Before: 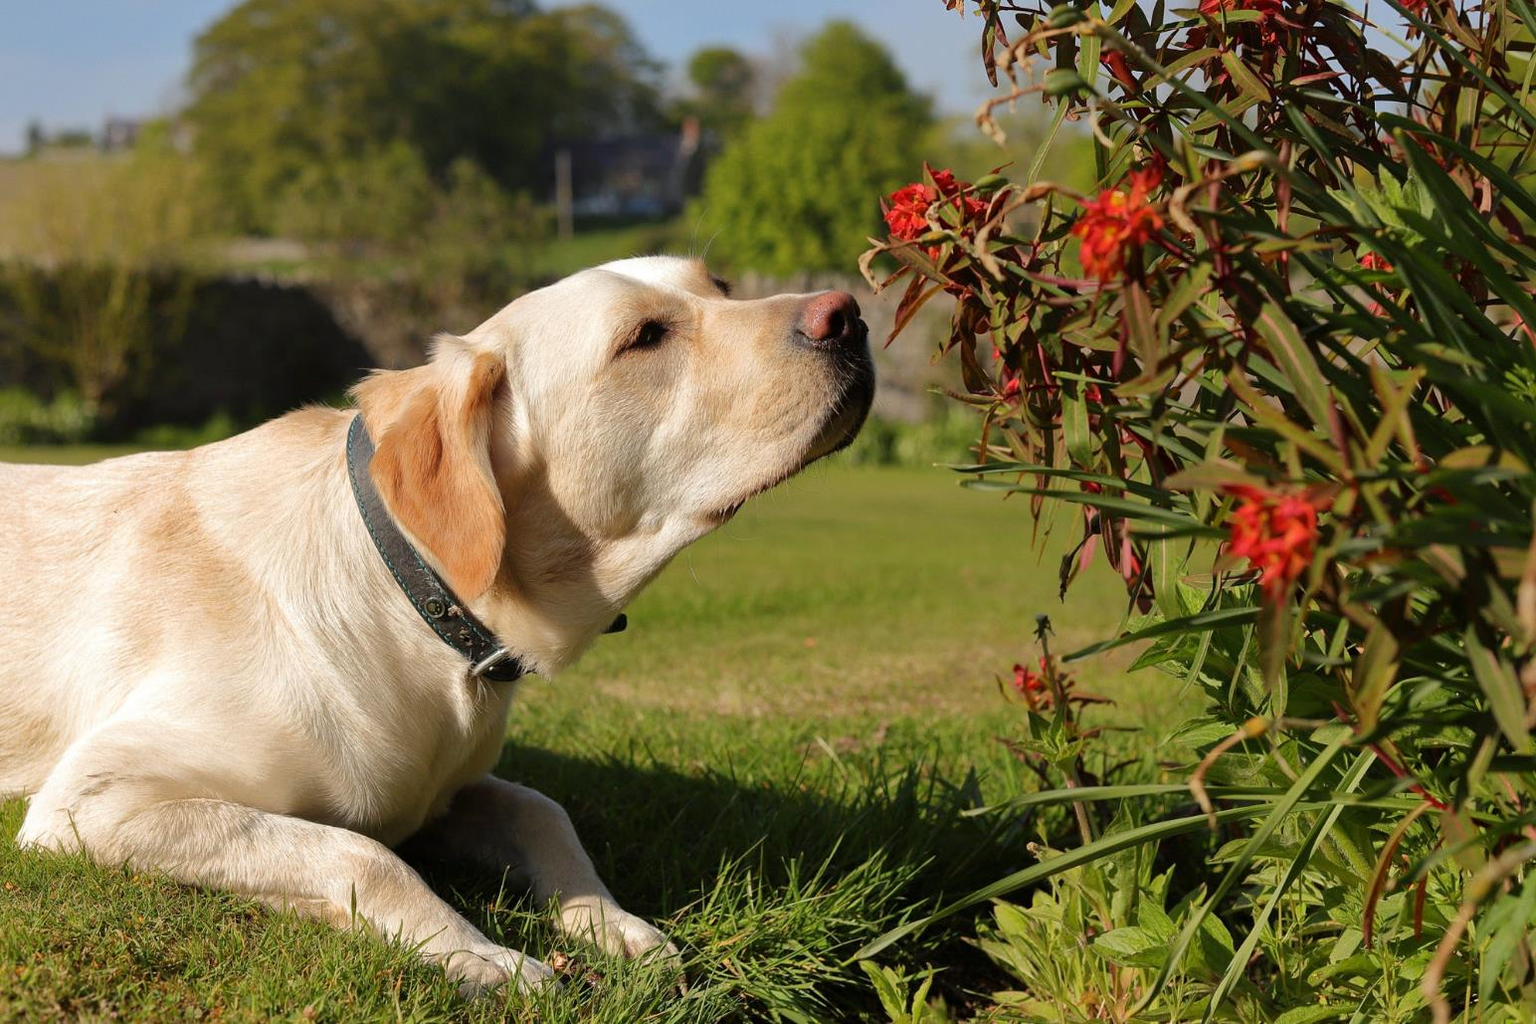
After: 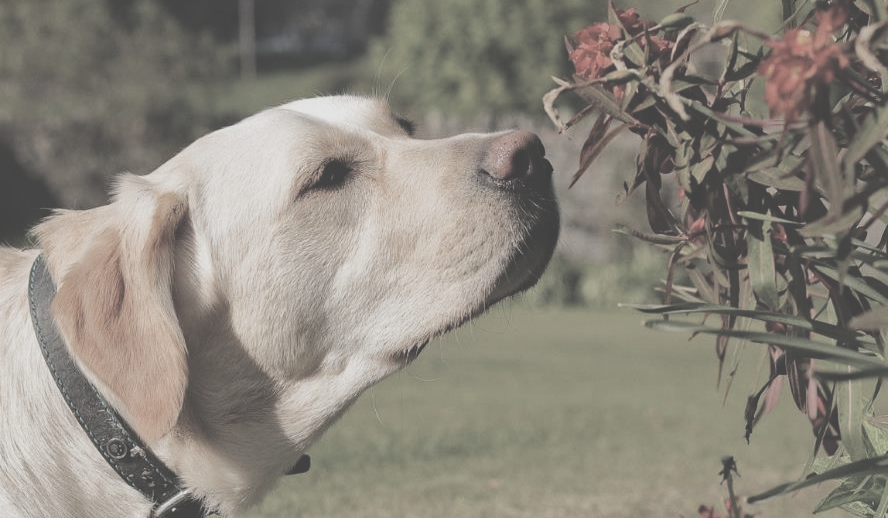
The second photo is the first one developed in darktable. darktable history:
color correction: highlights b* -0.008, saturation 0.358
exposure: black level correction -0.086, compensate highlight preservation false
crop: left 20.78%, top 15.797%, right 21.643%, bottom 33.81%
contrast brightness saturation: contrast 0.071
filmic rgb: black relative exposure -5.06 EV, white relative exposure 3.95 EV, hardness 2.89, contrast 1.189, highlights saturation mix -29.72%
haze removal: compatibility mode true, adaptive false
